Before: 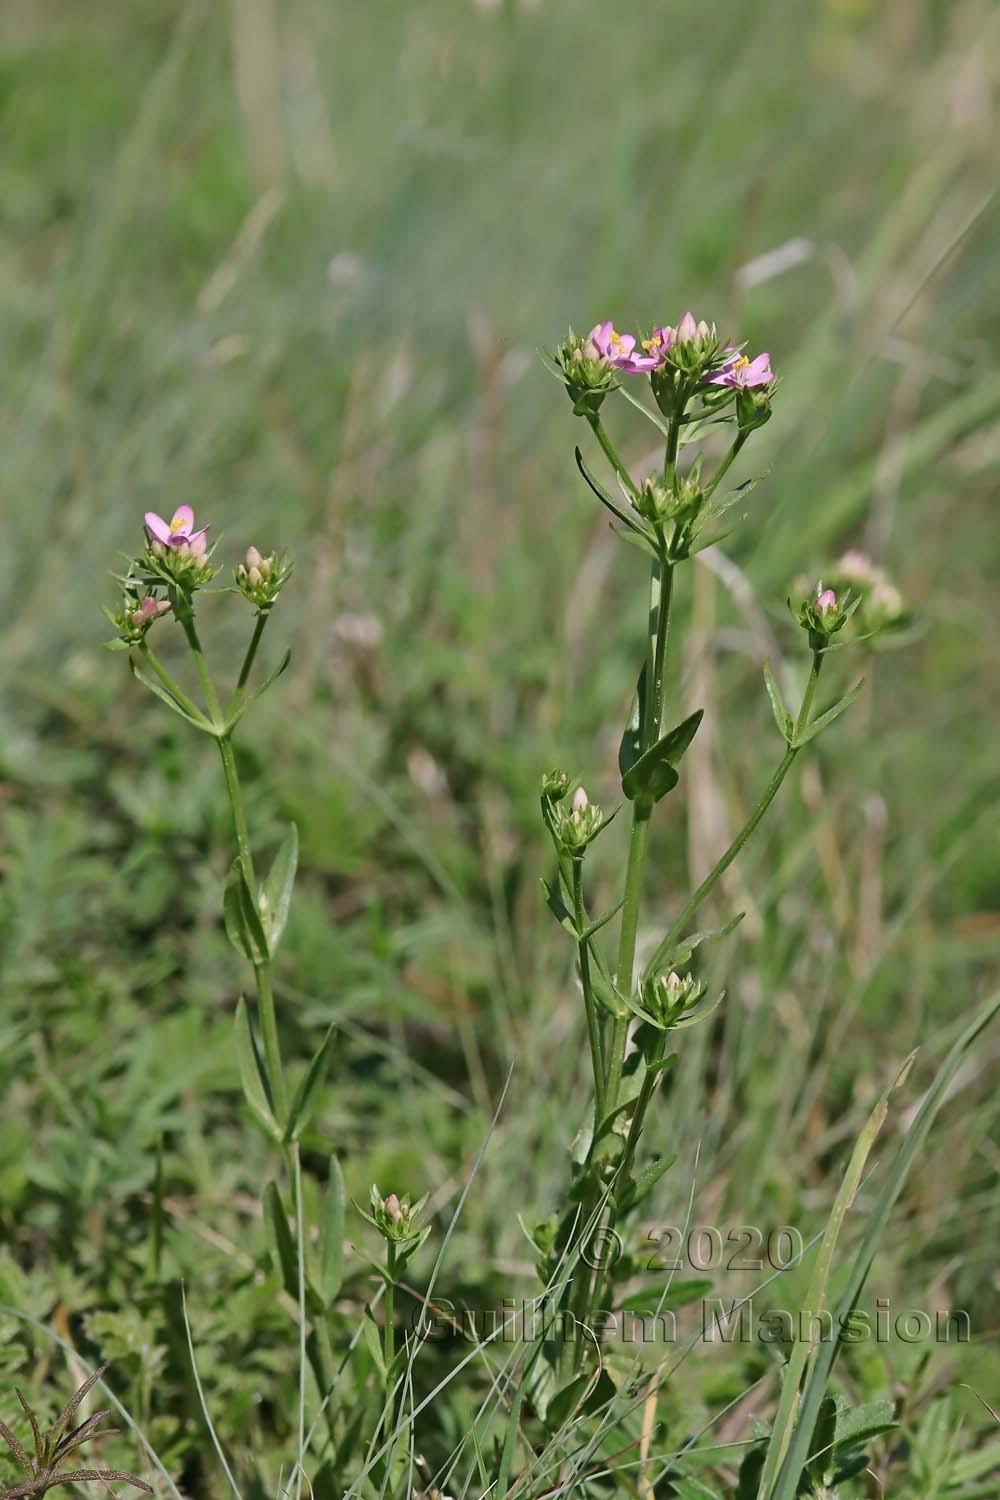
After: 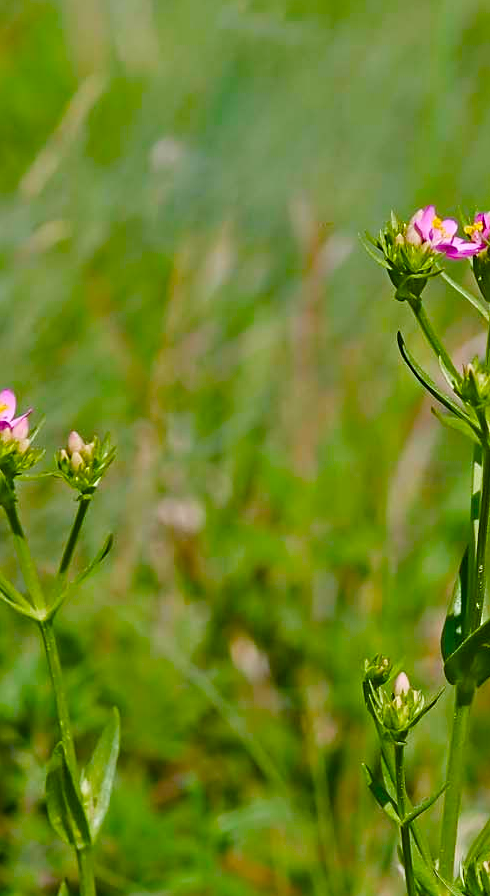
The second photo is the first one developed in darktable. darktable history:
base curve: curves: ch0 [(0, 0) (0.472, 0.508) (1, 1)], preserve colors none
crop: left 17.89%, top 7.717%, right 33.065%, bottom 32.538%
sharpen: amount 0.204
color balance rgb: shadows lift › chroma 0.731%, shadows lift › hue 113.86°, linear chroma grading › global chroma 49.529%, perceptual saturation grading › global saturation 20%, perceptual saturation grading › highlights -25.489%, perceptual saturation grading › shadows 49.548%, global vibrance 20%
